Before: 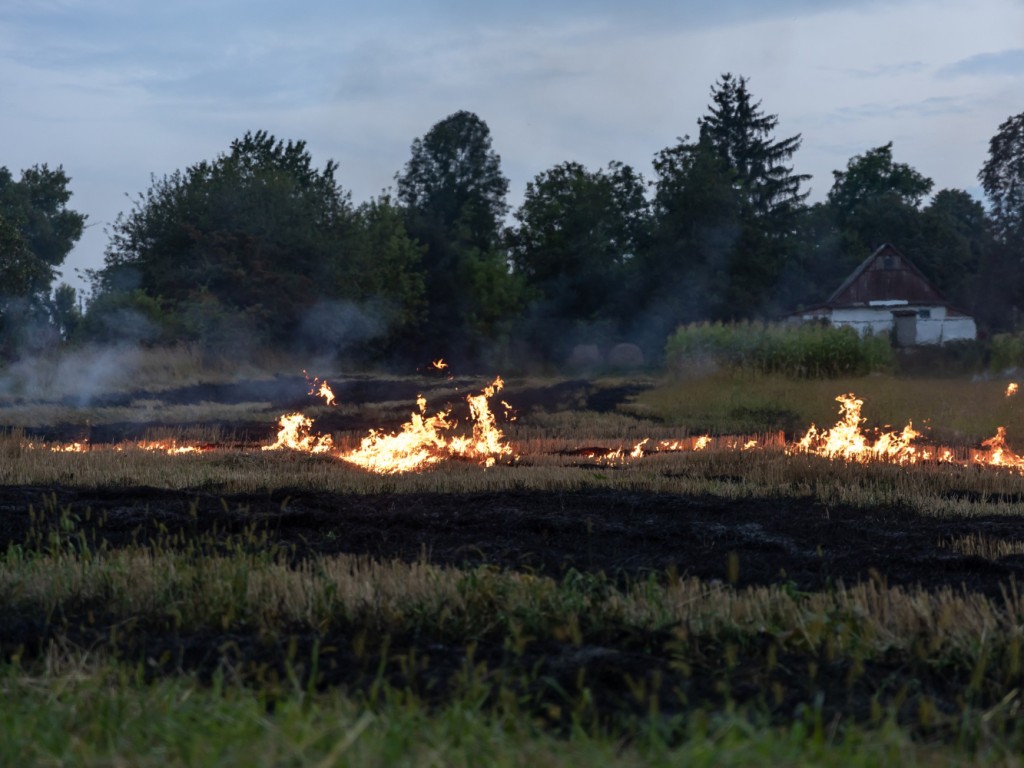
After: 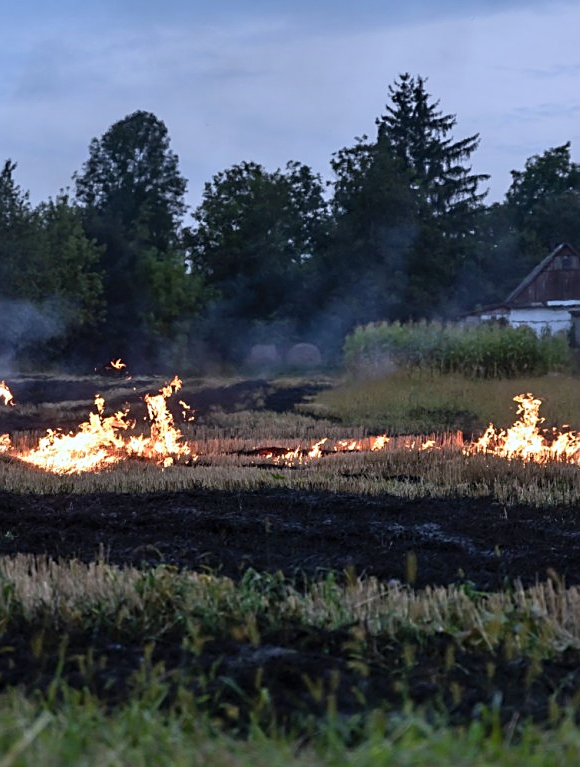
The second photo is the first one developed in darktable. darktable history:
sharpen: on, module defaults
crop: left 31.458%, top 0%, right 11.876%
shadows and highlights: low approximation 0.01, soften with gaussian
white balance: red 0.967, blue 1.119, emerald 0.756
